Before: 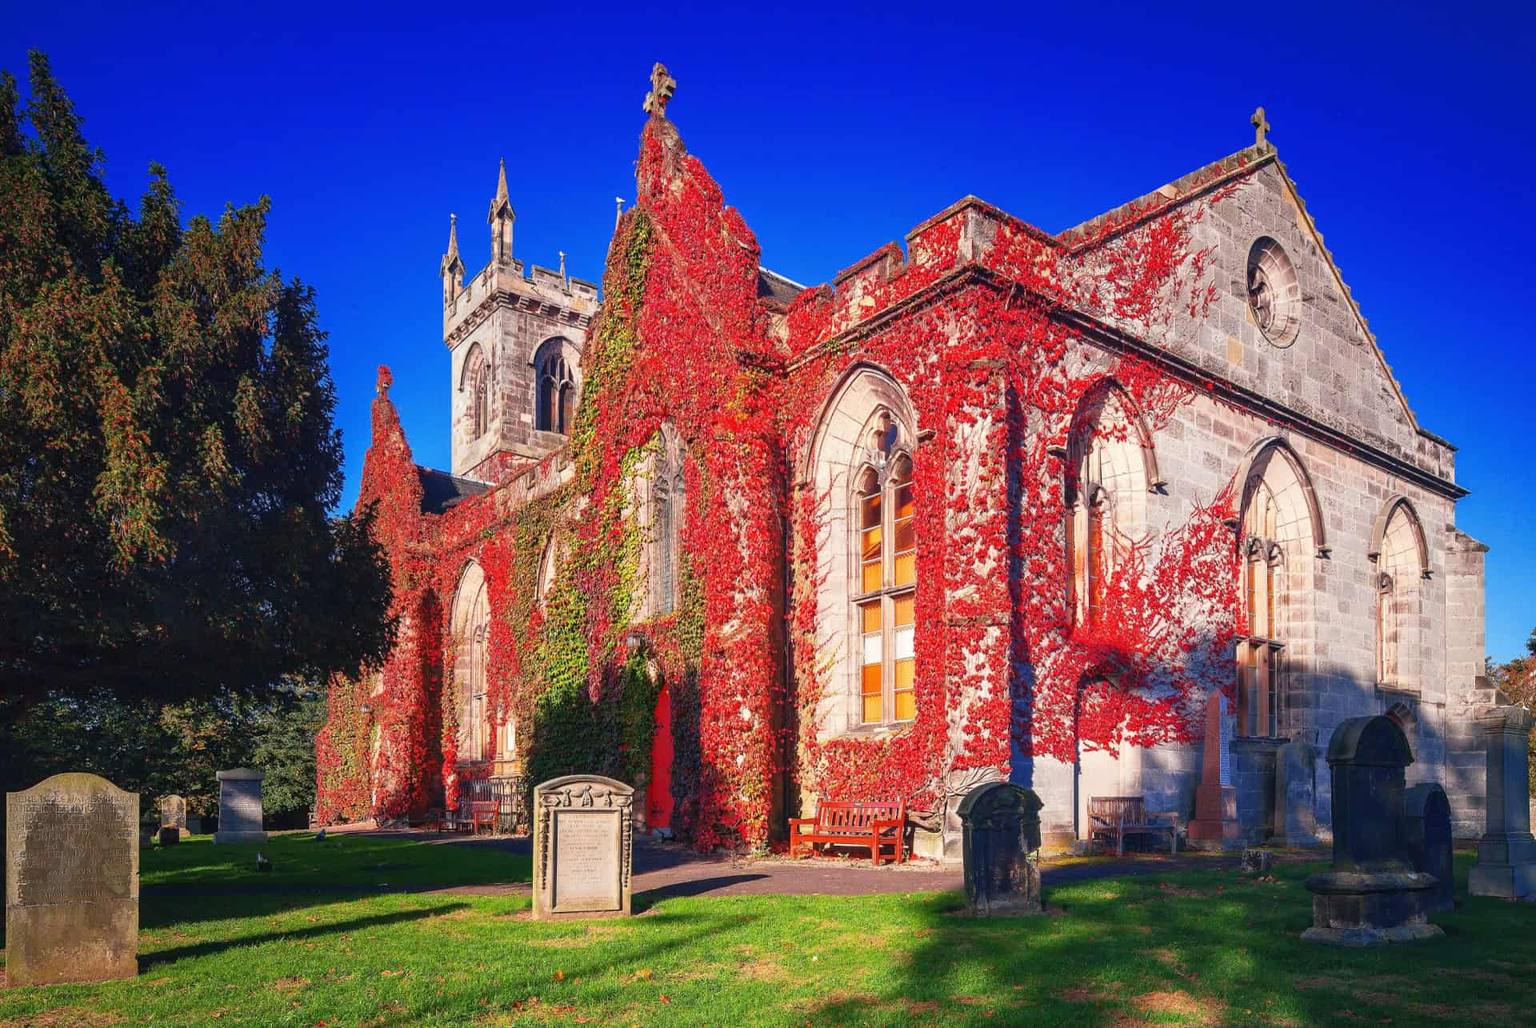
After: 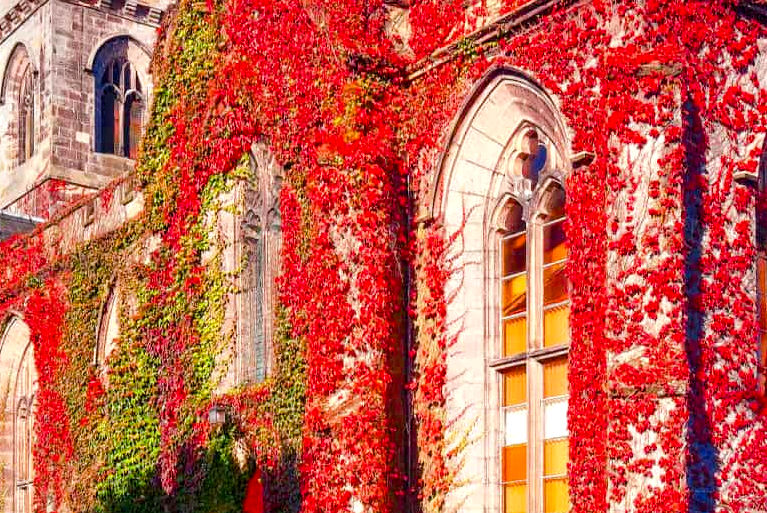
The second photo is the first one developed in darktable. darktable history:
color balance rgb: global offset › luminance -0.51%, perceptual saturation grading › global saturation 27.53%, perceptual saturation grading › highlights -25%, perceptual saturation grading › shadows 25%, perceptual brilliance grading › highlights 6.62%, perceptual brilliance grading › mid-tones 17.07%, perceptual brilliance grading › shadows -5.23%
crop: left 30%, top 30%, right 30%, bottom 30%
